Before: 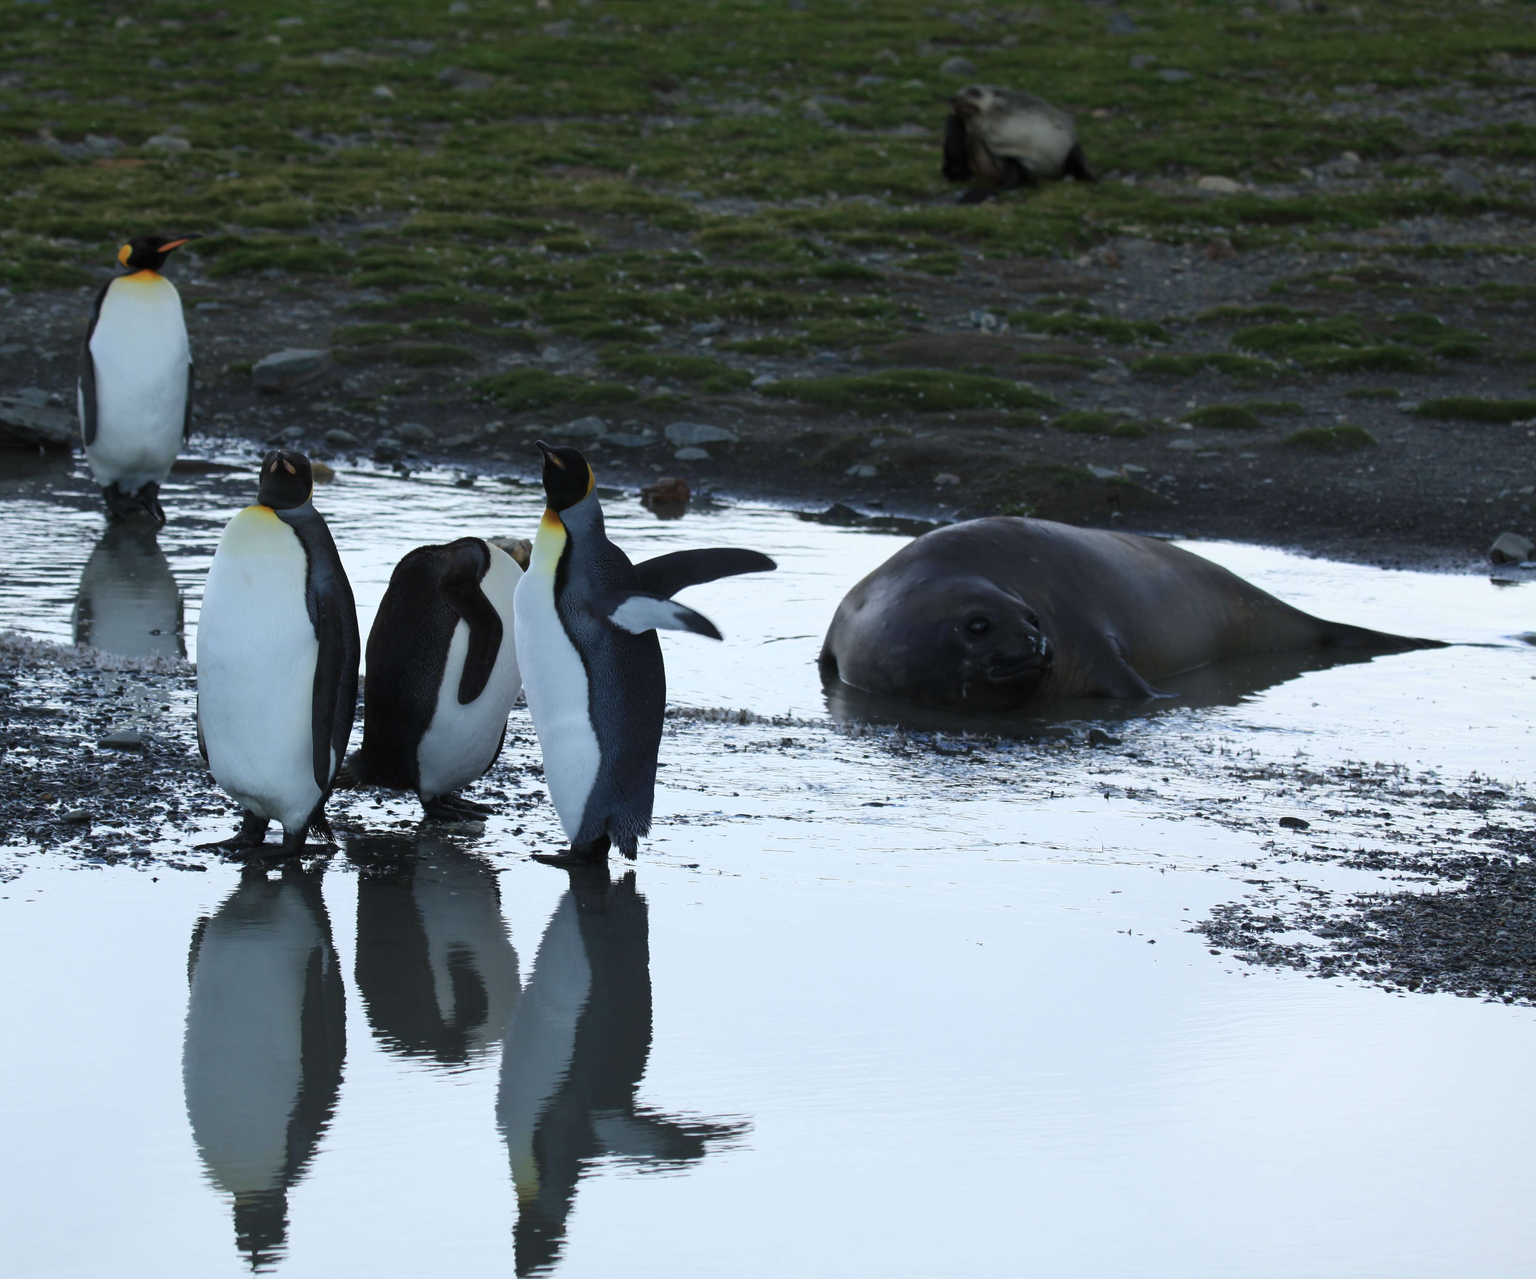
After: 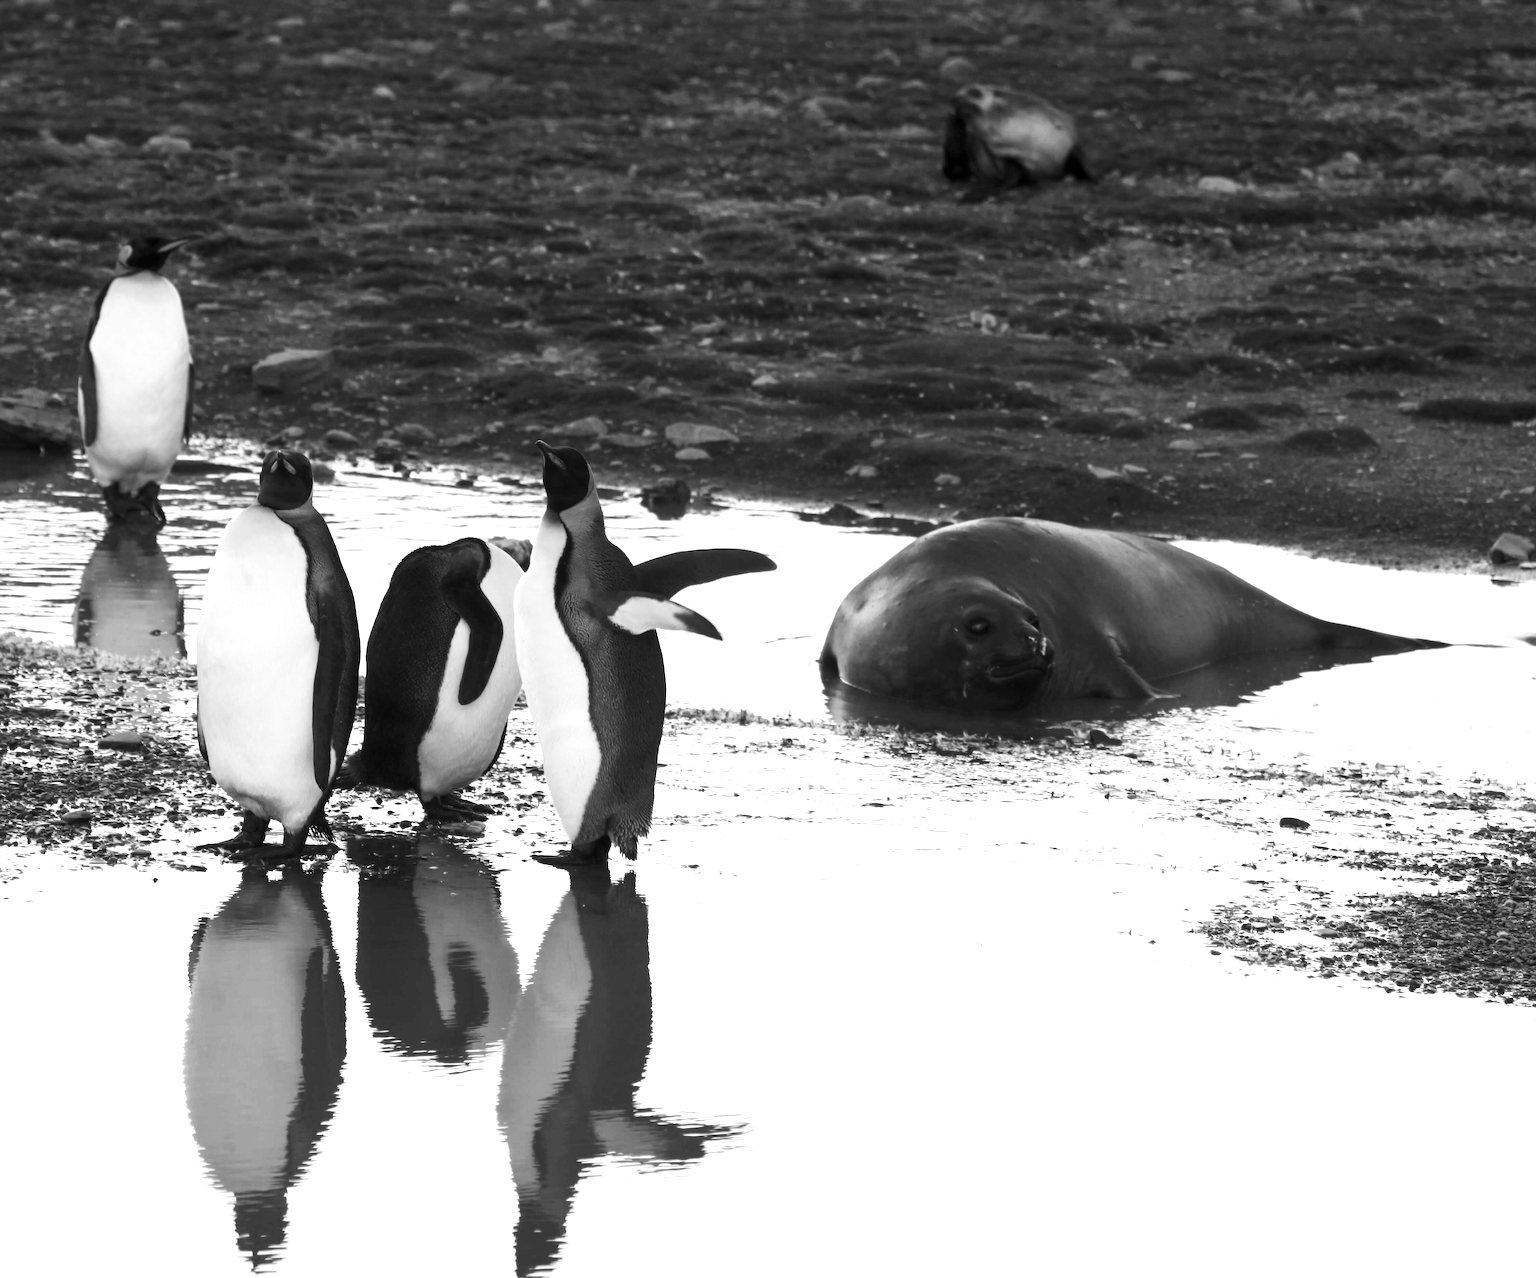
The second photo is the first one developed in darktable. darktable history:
crop: bottom 0.071%
contrast brightness saturation: contrast 0.225, brightness 0.098, saturation 0.293
color calibration: output gray [0.25, 0.35, 0.4, 0], gray › normalize channels true, illuminant custom, x 0.458, y 0.43, temperature 2630.91 K, gamut compression 0.024
local contrast: highlights 107%, shadows 98%, detail 119%, midtone range 0.2
